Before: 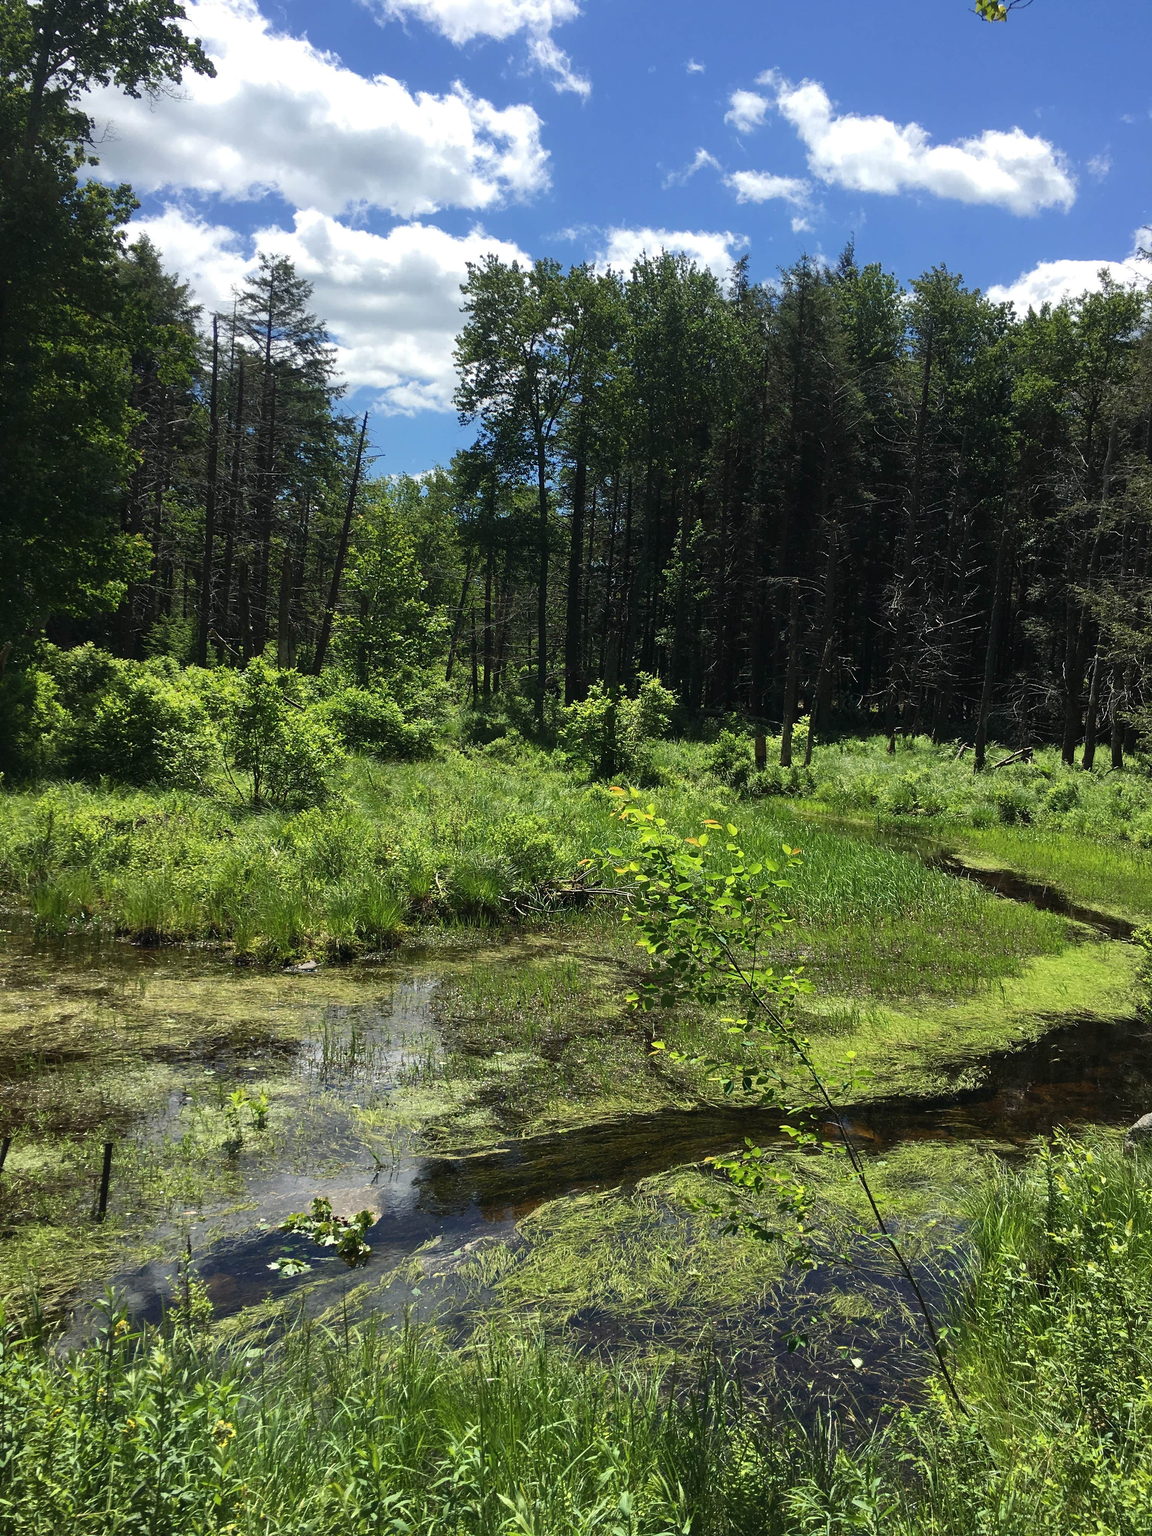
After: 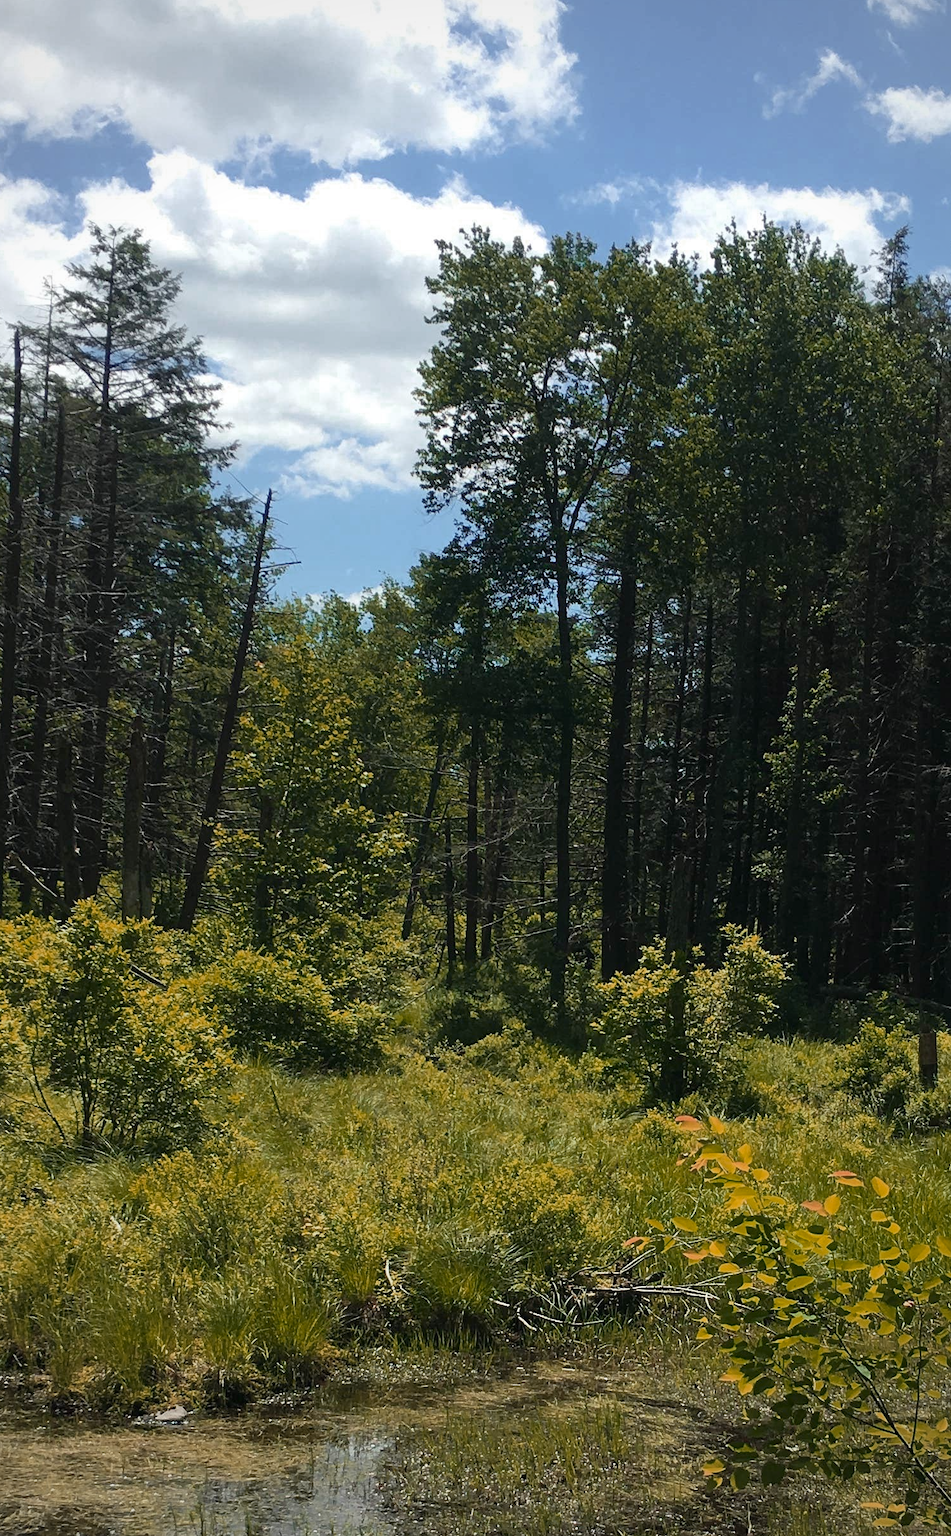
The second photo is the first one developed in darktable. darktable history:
crop: left 17.793%, top 7.727%, right 32.714%, bottom 32.374%
color zones: curves: ch0 [(0, 0.299) (0.25, 0.383) (0.456, 0.352) (0.736, 0.571)]; ch1 [(0, 0.63) (0.151, 0.568) (0.254, 0.416) (0.47, 0.558) (0.732, 0.37) (0.909, 0.492)]; ch2 [(0.004, 0.604) (0.158, 0.443) (0.257, 0.403) (0.761, 0.468)]
vignetting: fall-off radius 61.09%, brightness -0.418, saturation -0.288
